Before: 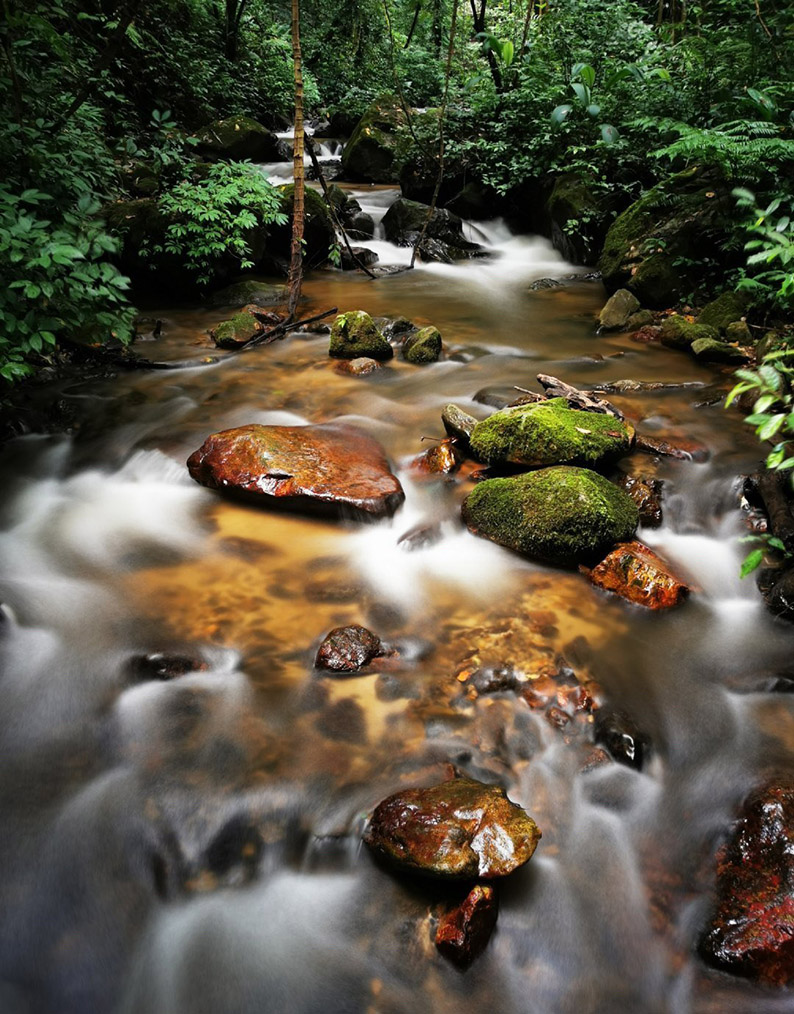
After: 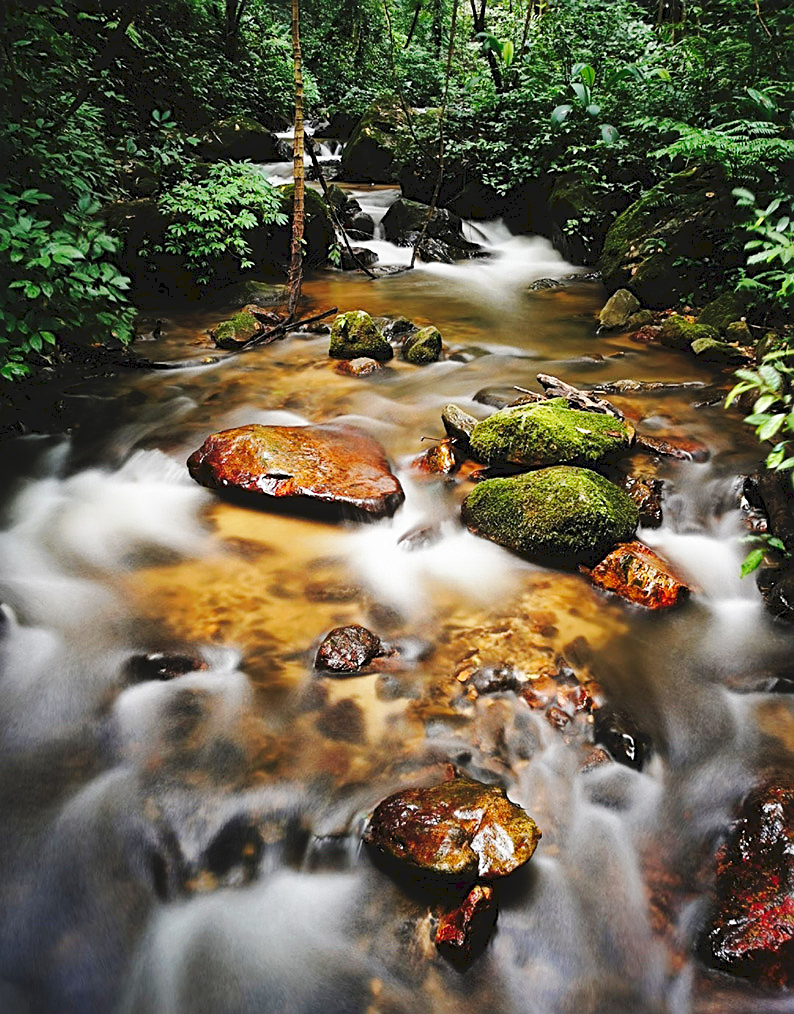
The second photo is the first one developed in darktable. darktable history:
tone curve: curves: ch0 [(0, 0) (0.003, 0.076) (0.011, 0.081) (0.025, 0.084) (0.044, 0.092) (0.069, 0.1) (0.1, 0.117) (0.136, 0.144) (0.177, 0.186) (0.224, 0.237) (0.277, 0.306) (0.335, 0.39) (0.399, 0.494) (0.468, 0.574) (0.543, 0.666) (0.623, 0.722) (0.709, 0.79) (0.801, 0.855) (0.898, 0.926) (1, 1)], preserve colors none
sharpen: on, module defaults
tone equalizer: on, module defaults
